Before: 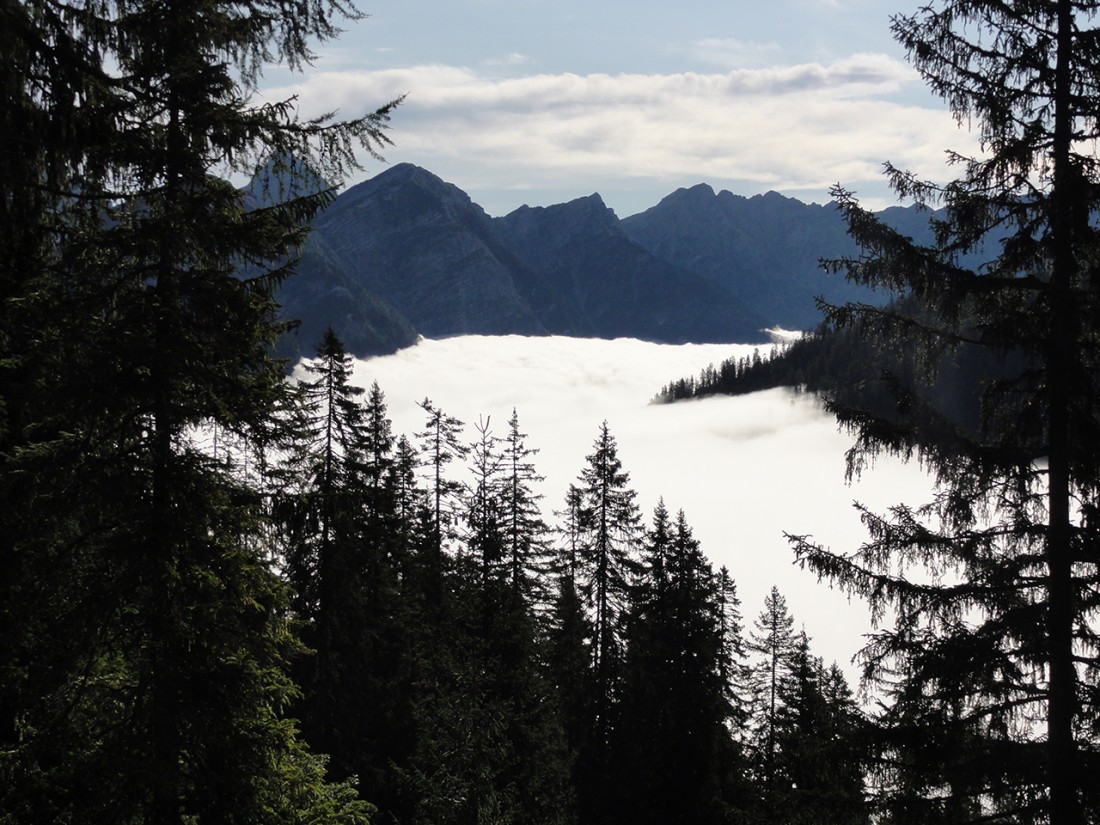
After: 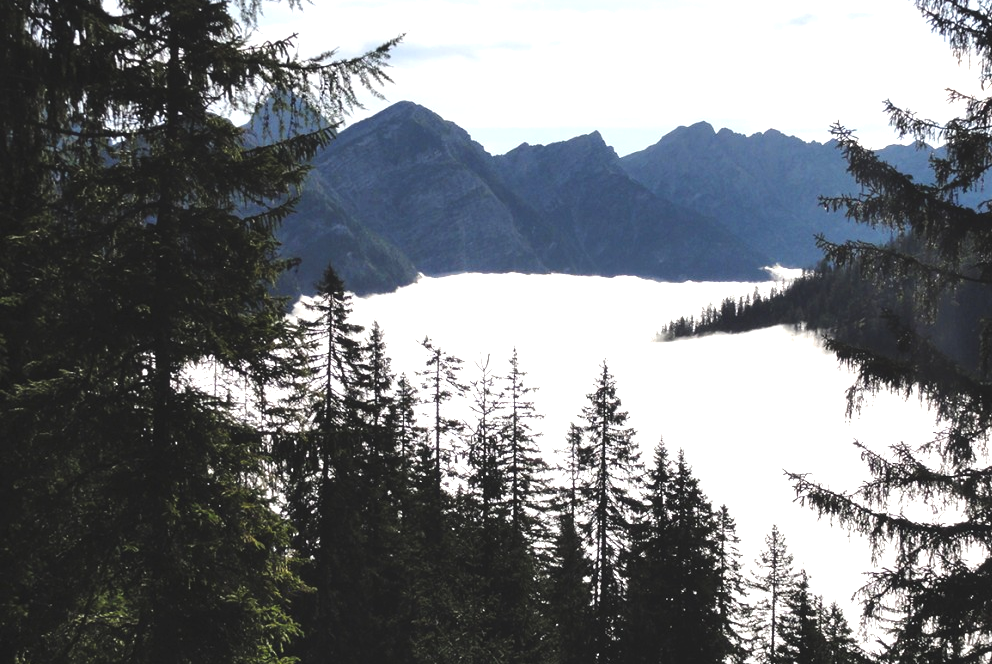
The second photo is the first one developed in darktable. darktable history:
exposure: black level correction -0.005, exposure 1 EV, compensate highlight preservation false
crop: top 7.553%, right 9.802%, bottom 11.924%
